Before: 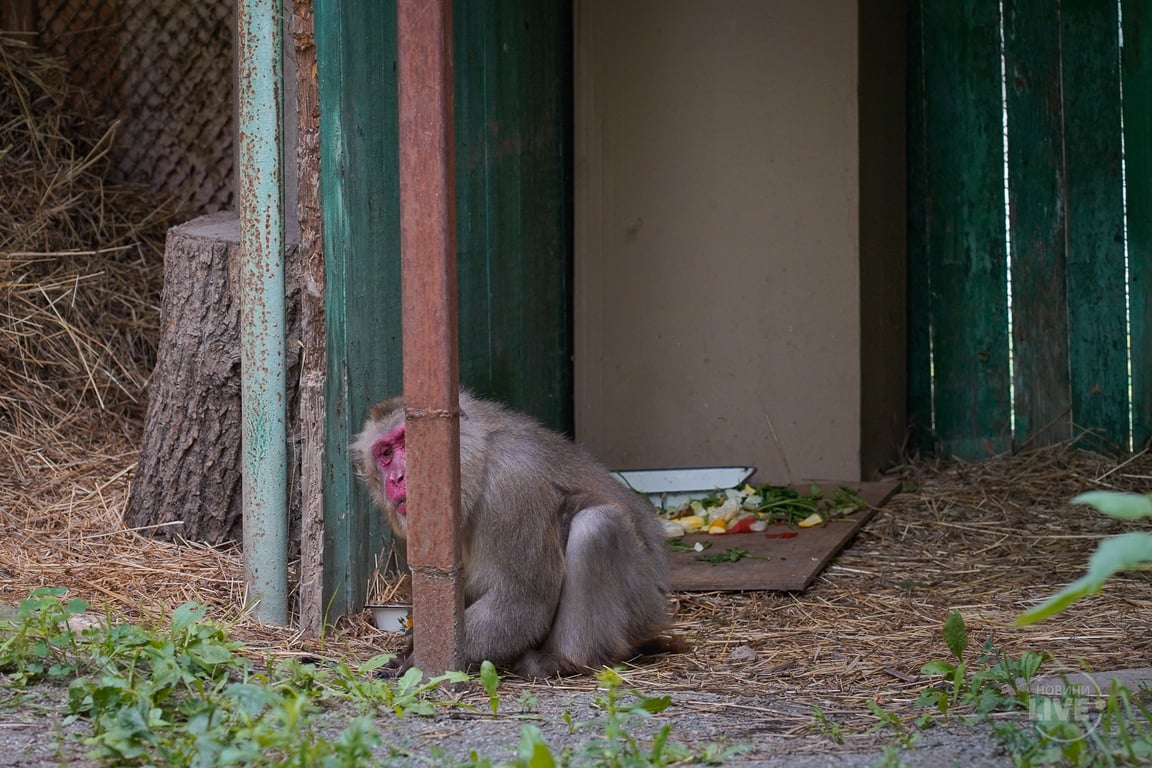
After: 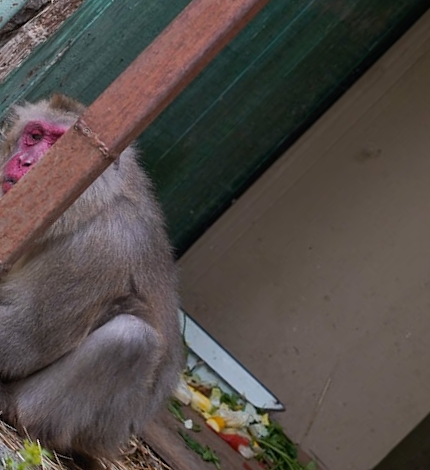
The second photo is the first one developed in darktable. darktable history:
crop and rotate: angle -45.15°, top 16.085%, right 0.865%, bottom 11.738%
